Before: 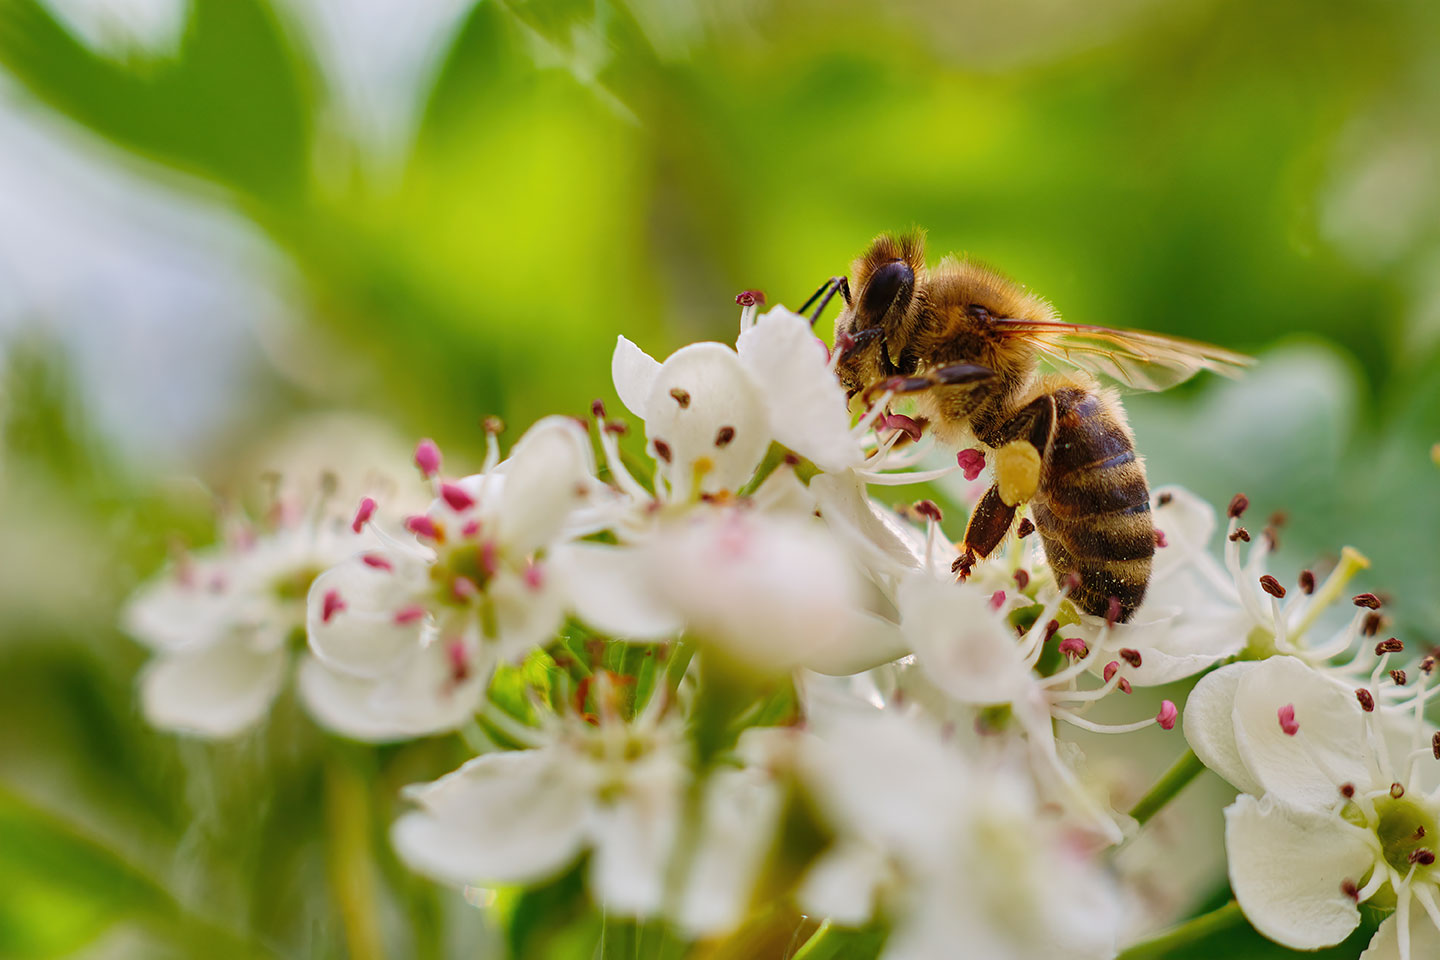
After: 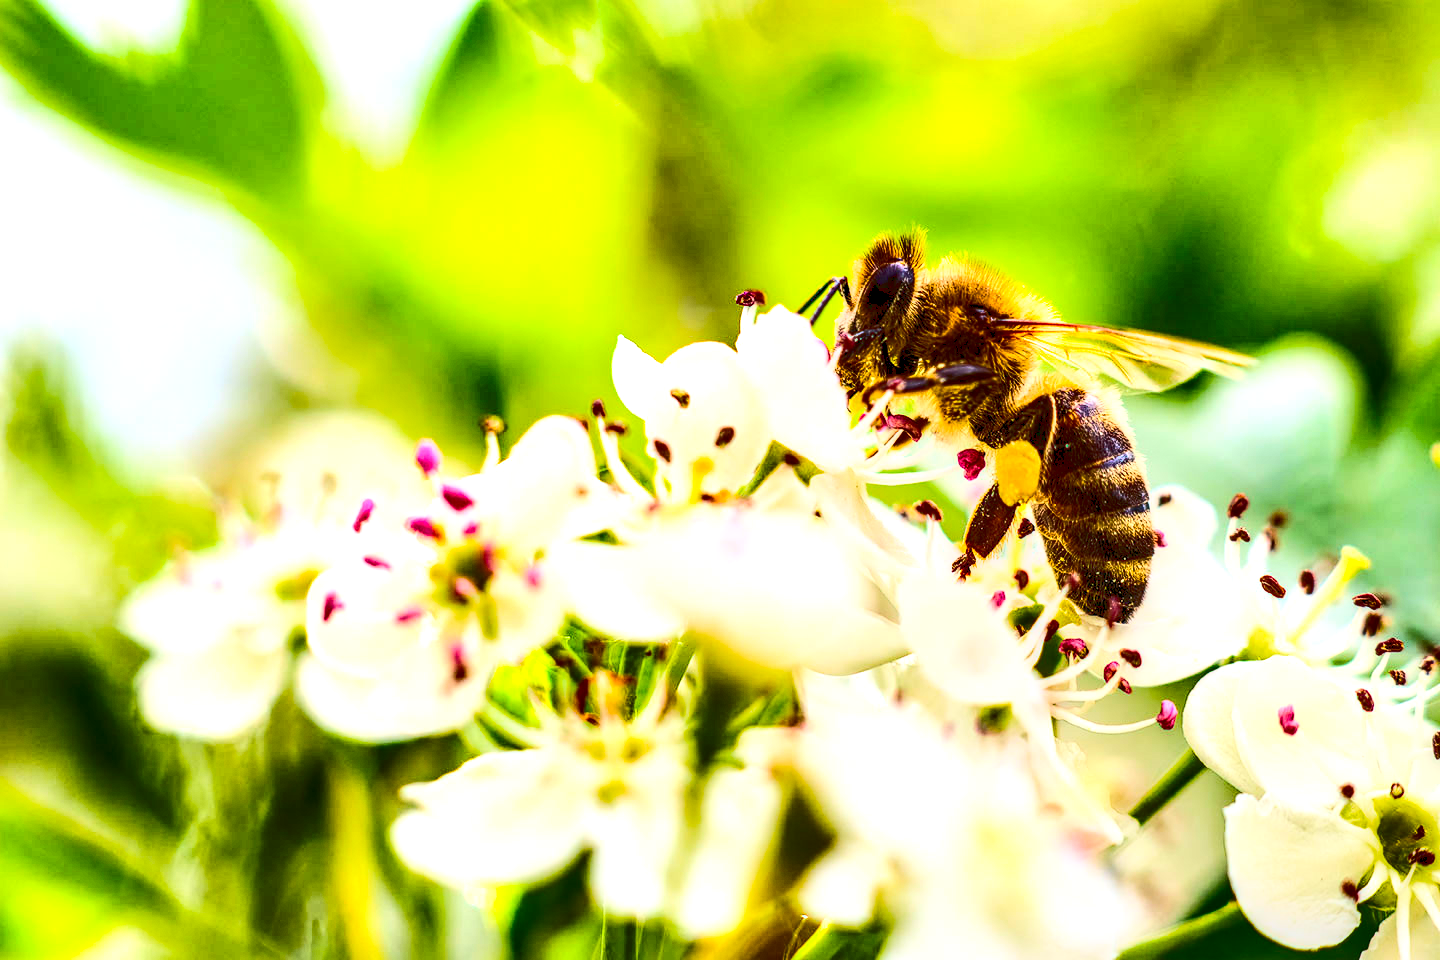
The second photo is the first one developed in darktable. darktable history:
base curve: curves: ch0 [(0, 0.015) (0.085, 0.116) (0.134, 0.298) (0.19, 0.545) (0.296, 0.764) (0.599, 0.982) (1, 1)]
local contrast: highlights 17%, detail 185%
color balance rgb: shadows lift › chroma 3.21%, shadows lift › hue 281.71°, highlights gain › luminance 15.033%, global offset › luminance -0.467%, perceptual saturation grading › global saturation 25.318%
